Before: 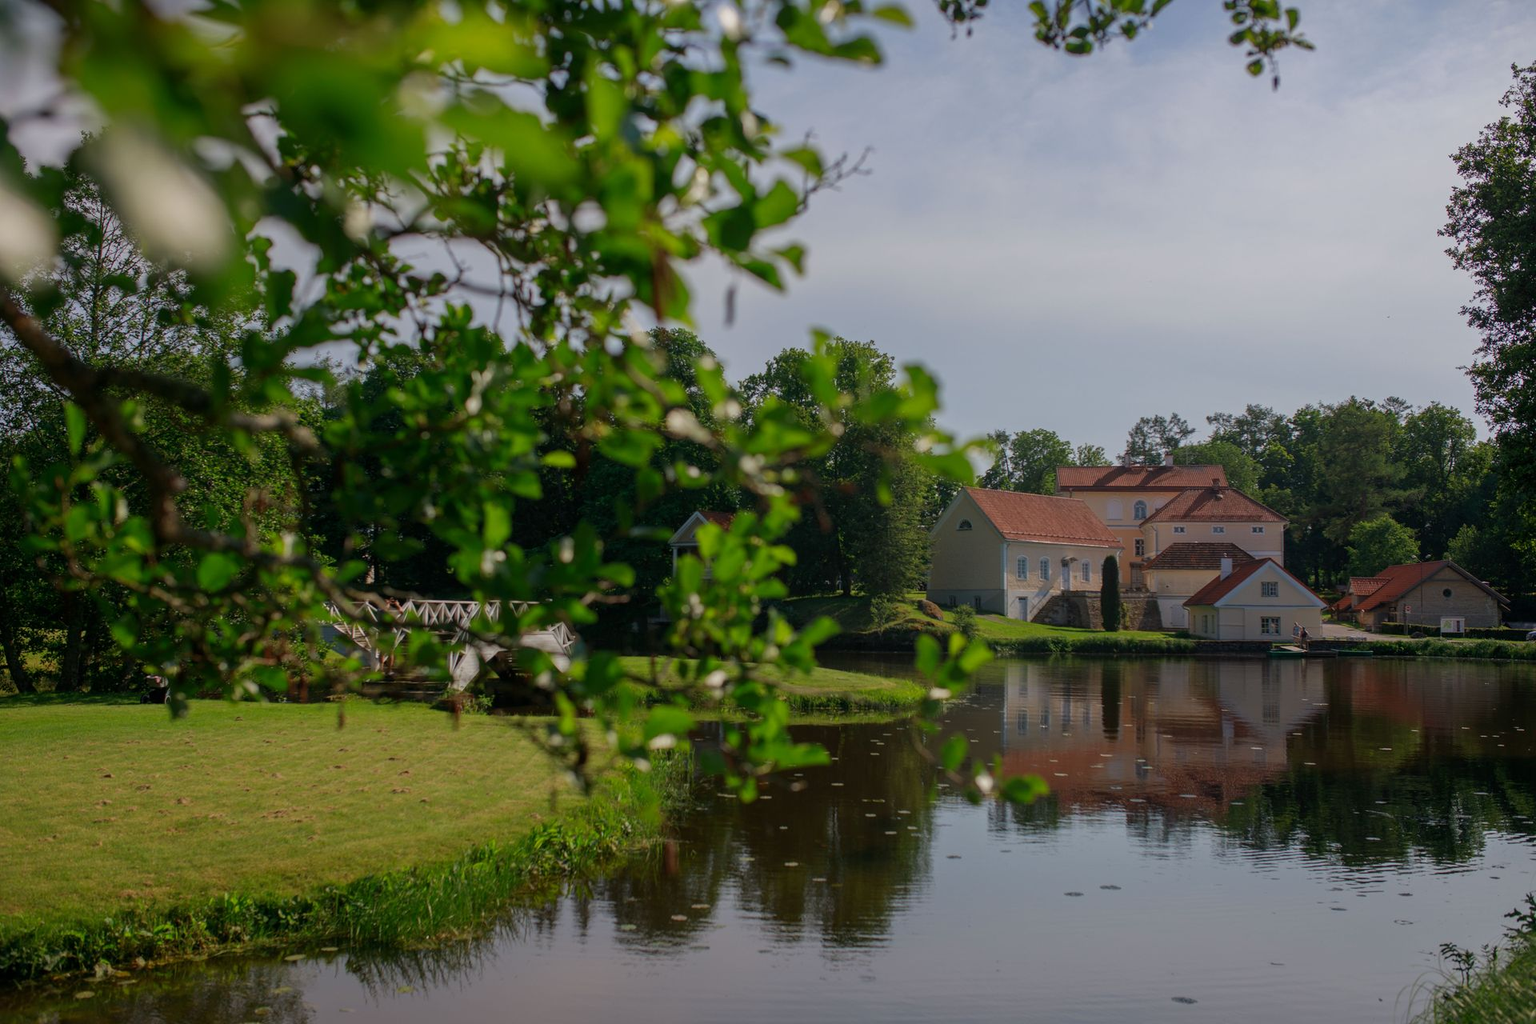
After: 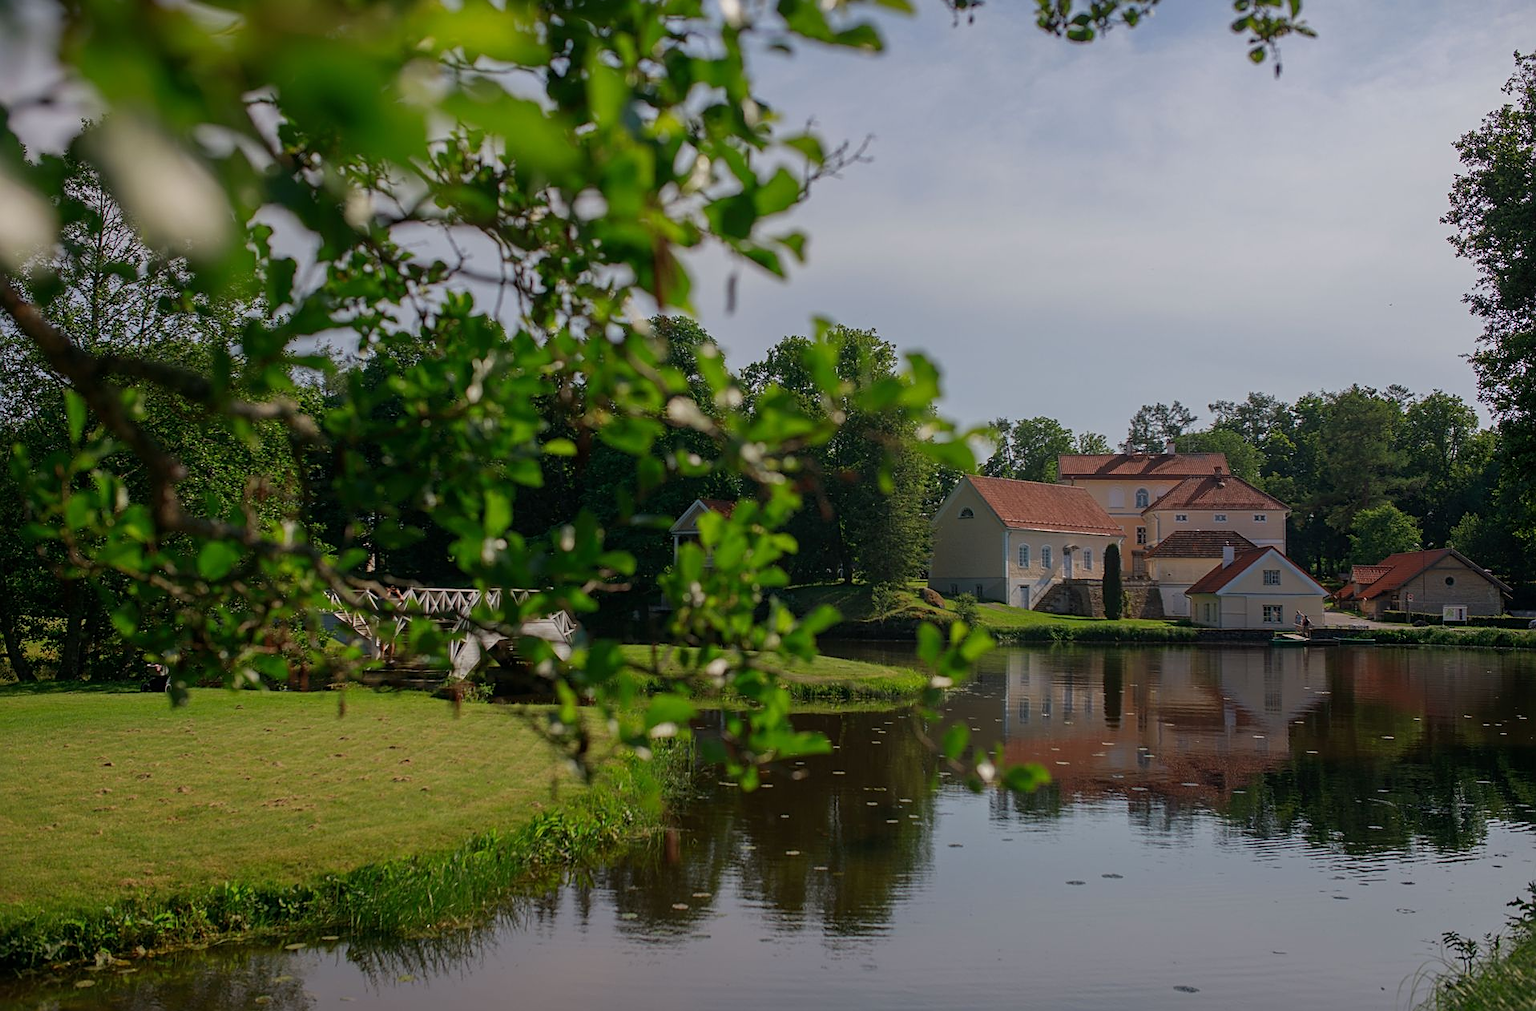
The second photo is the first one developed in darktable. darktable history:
crop: top 1.283%, right 0.12%
sharpen: on, module defaults
